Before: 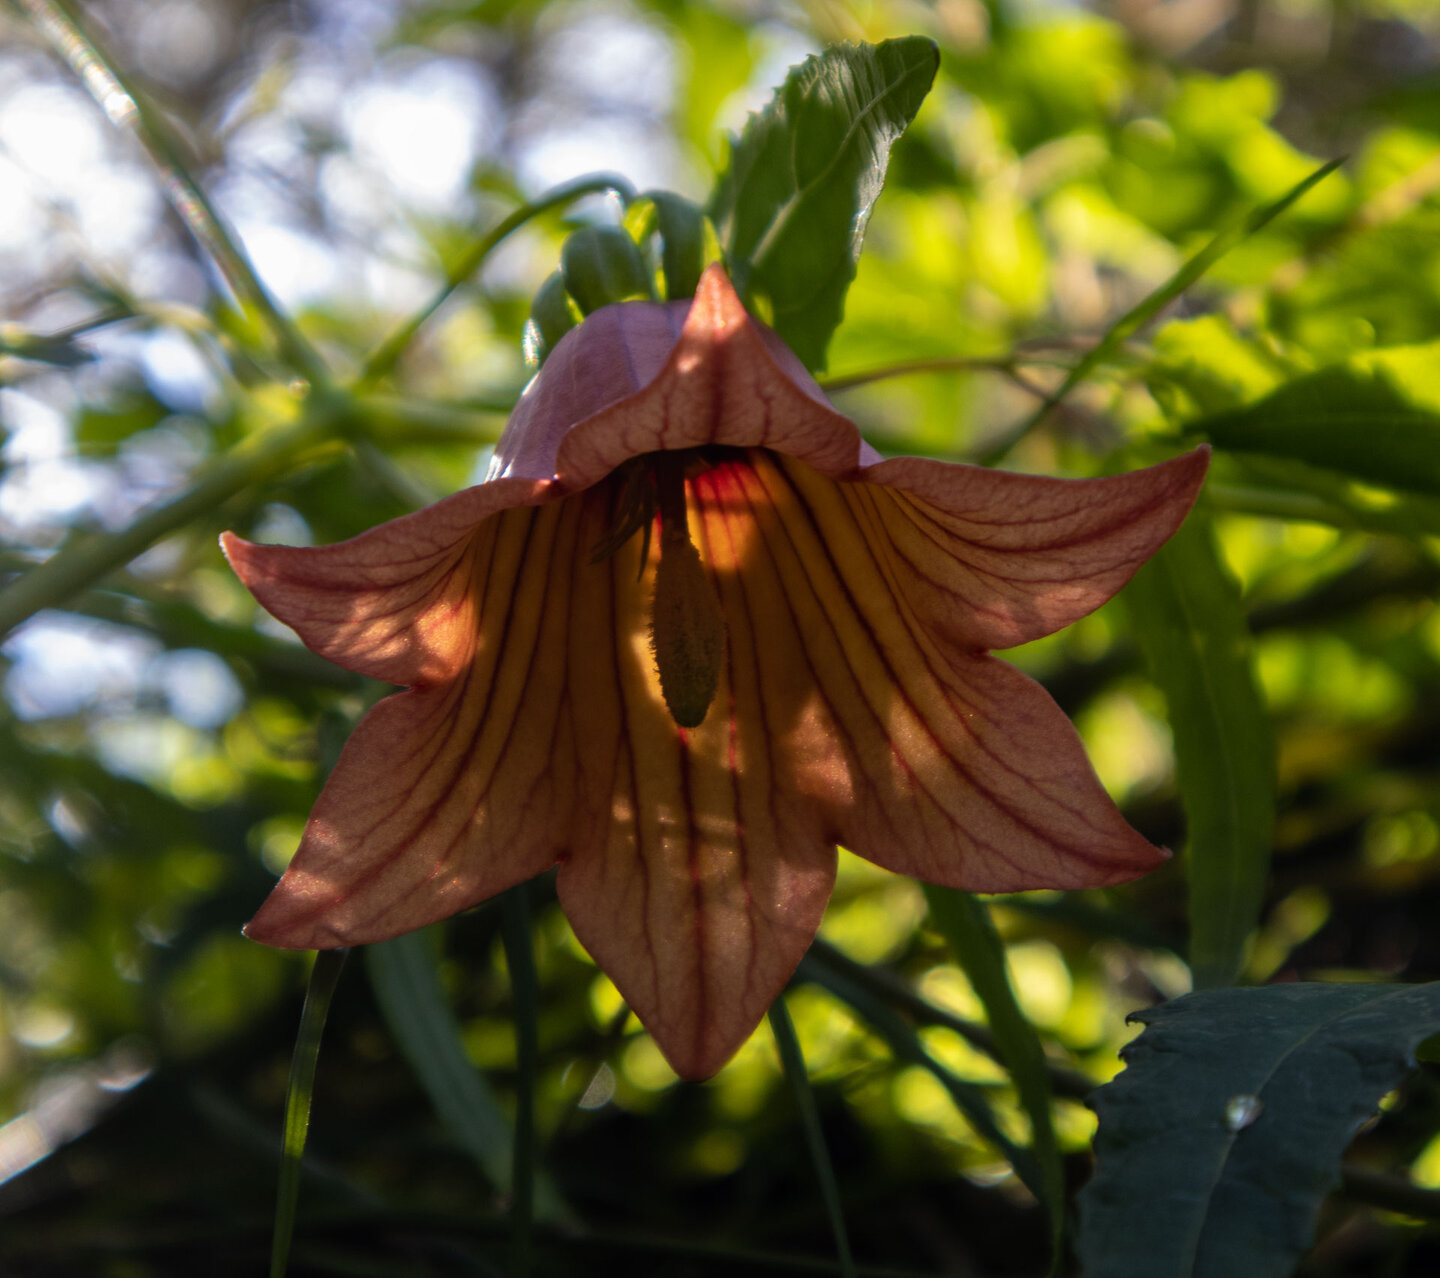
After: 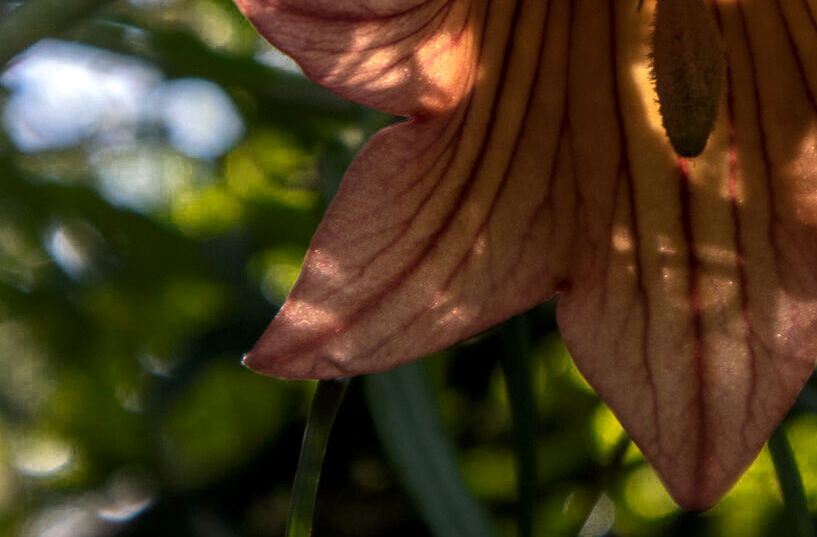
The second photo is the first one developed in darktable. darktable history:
crop: top 44.647%, right 43.238%, bottom 13.257%
color zones: curves: ch0 [(0.25, 0.5) (0.347, 0.092) (0.75, 0.5)]; ch1 [(0.25, 0.5) (0.33, 0.51) (0.75, 0.5)]
local contrast: detail 130%
